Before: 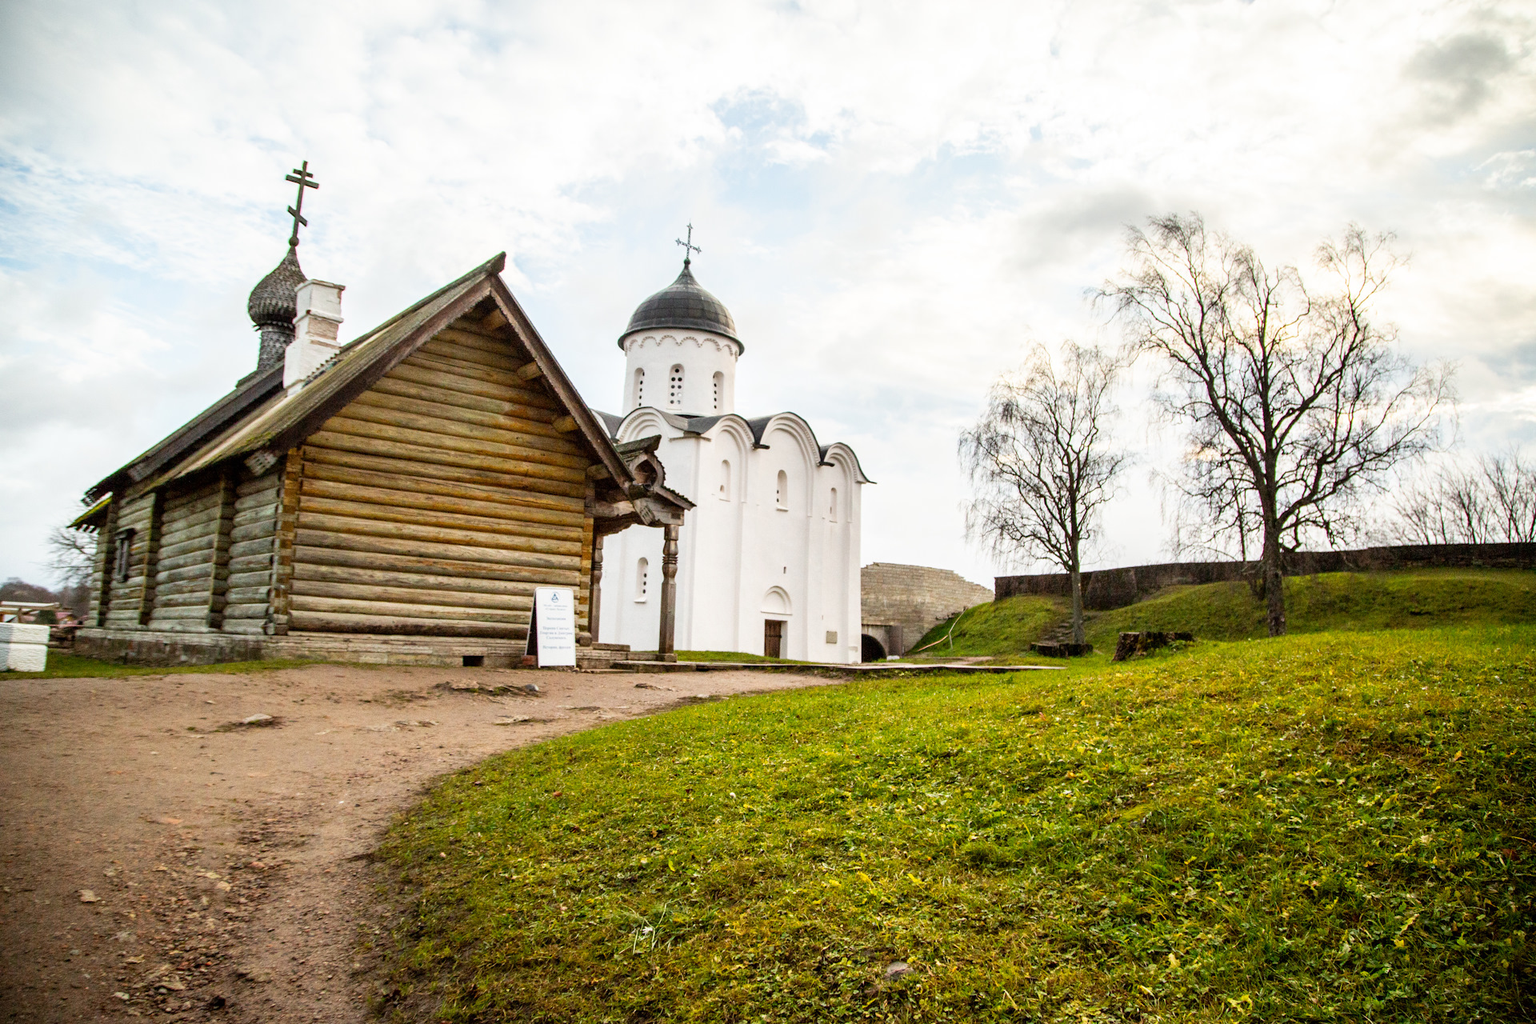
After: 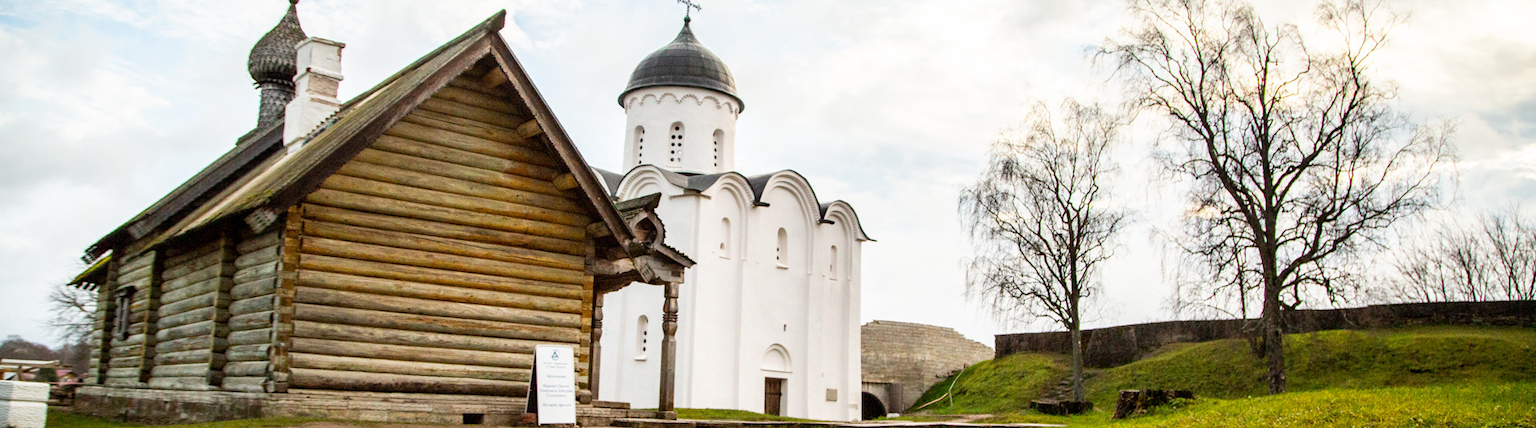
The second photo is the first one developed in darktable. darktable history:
crop and rotate: top 23.688%, bottom 34.463%
